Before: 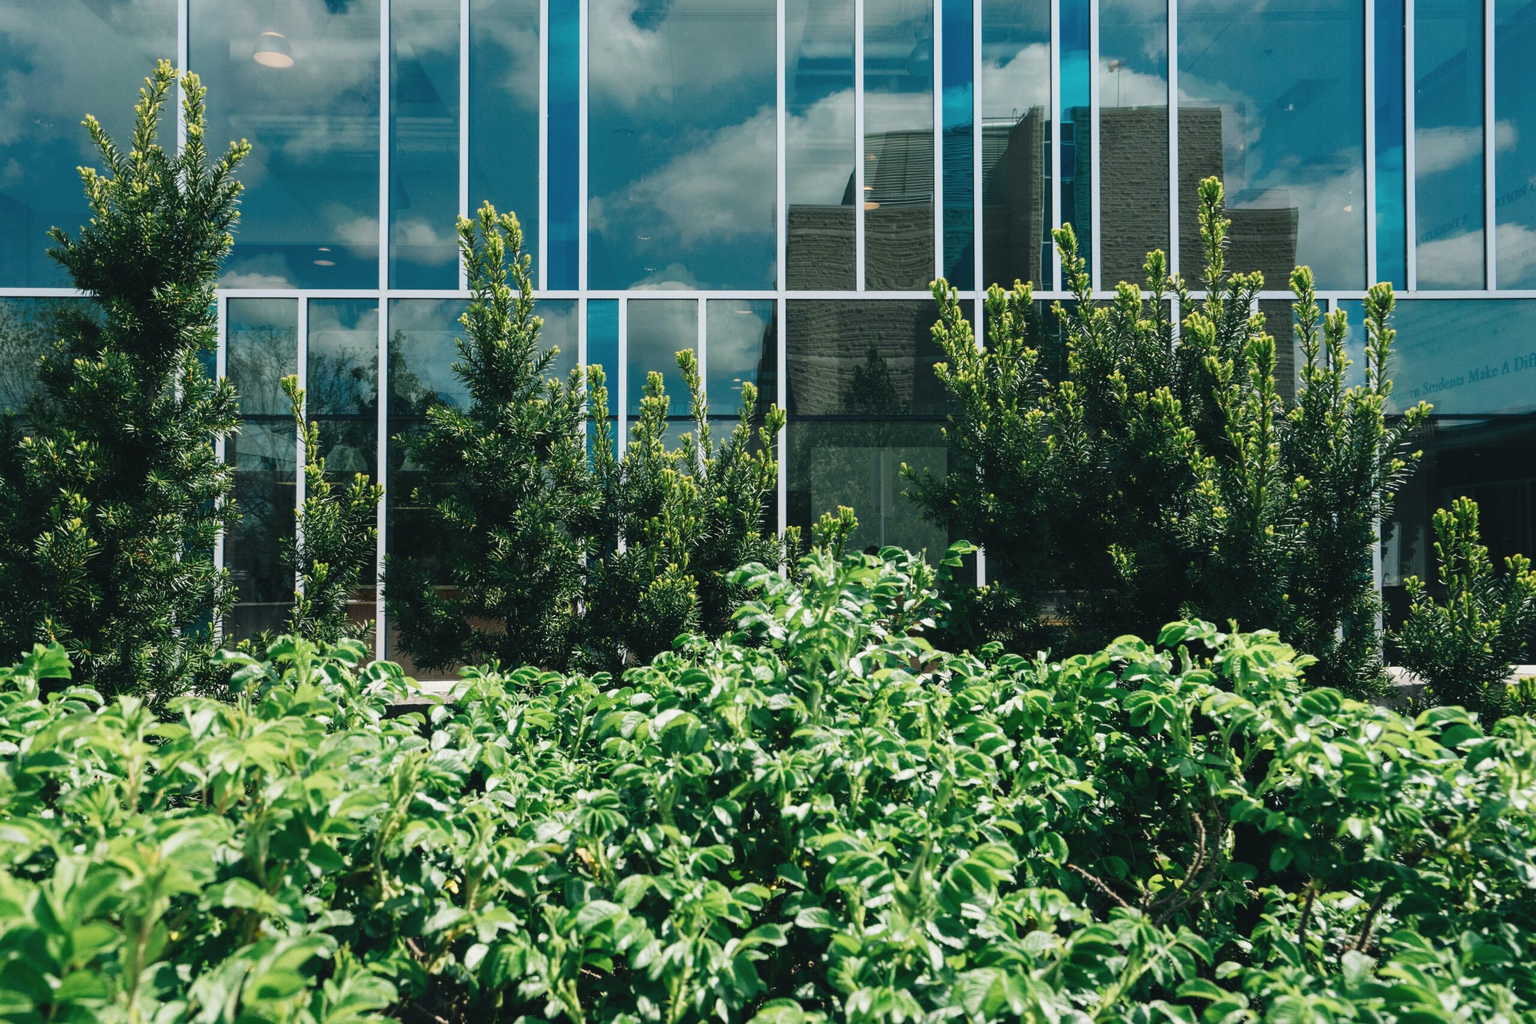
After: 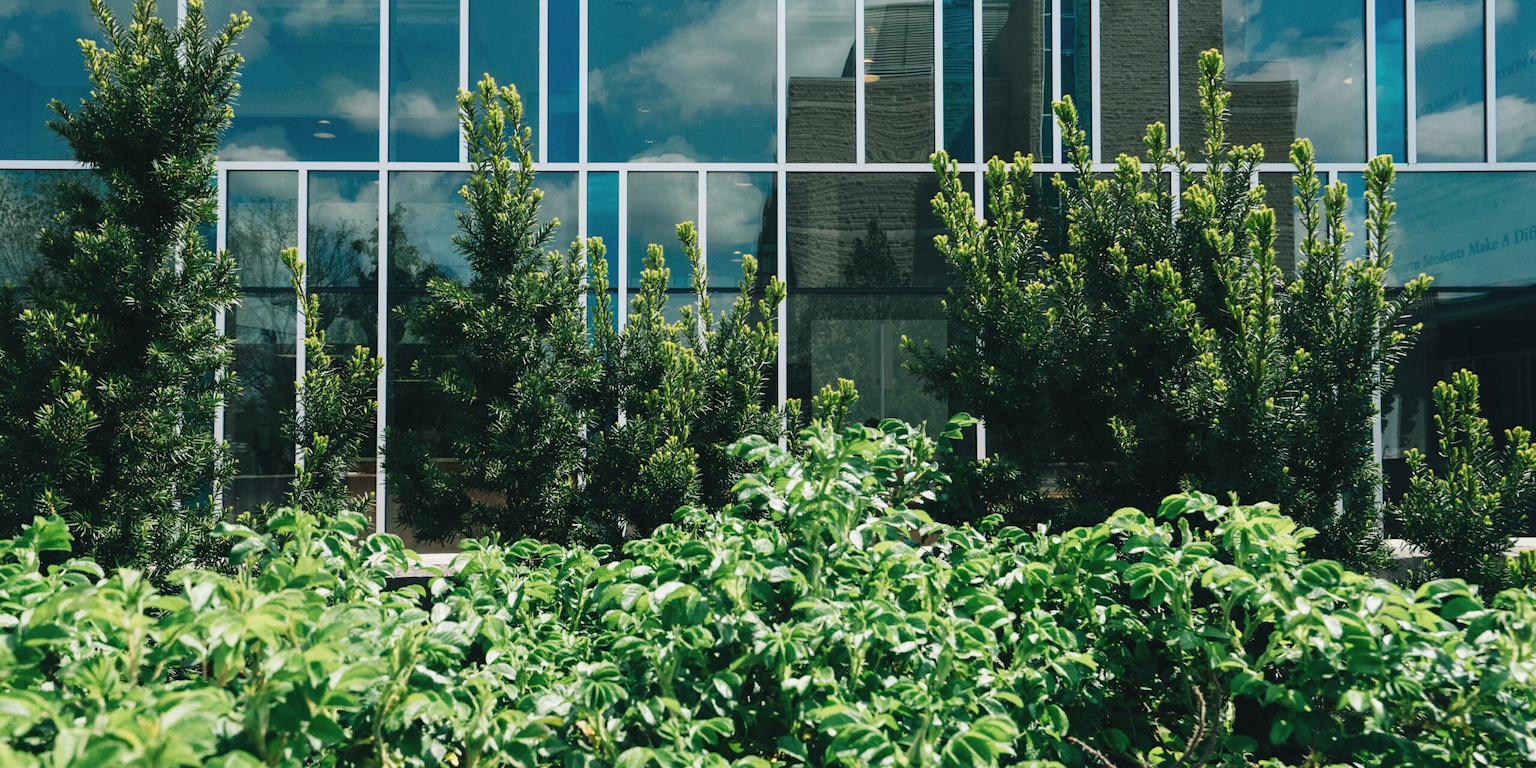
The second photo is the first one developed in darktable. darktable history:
shadows and highlights: radius 334.93, shadows 63.48, highlights 6.06, compress 87.7%, highlights color adjustment 39.73%, soften with gaussian
white balance: red 1, blue 1
crop and rotate: top 12.5%, bottom 12.5%
